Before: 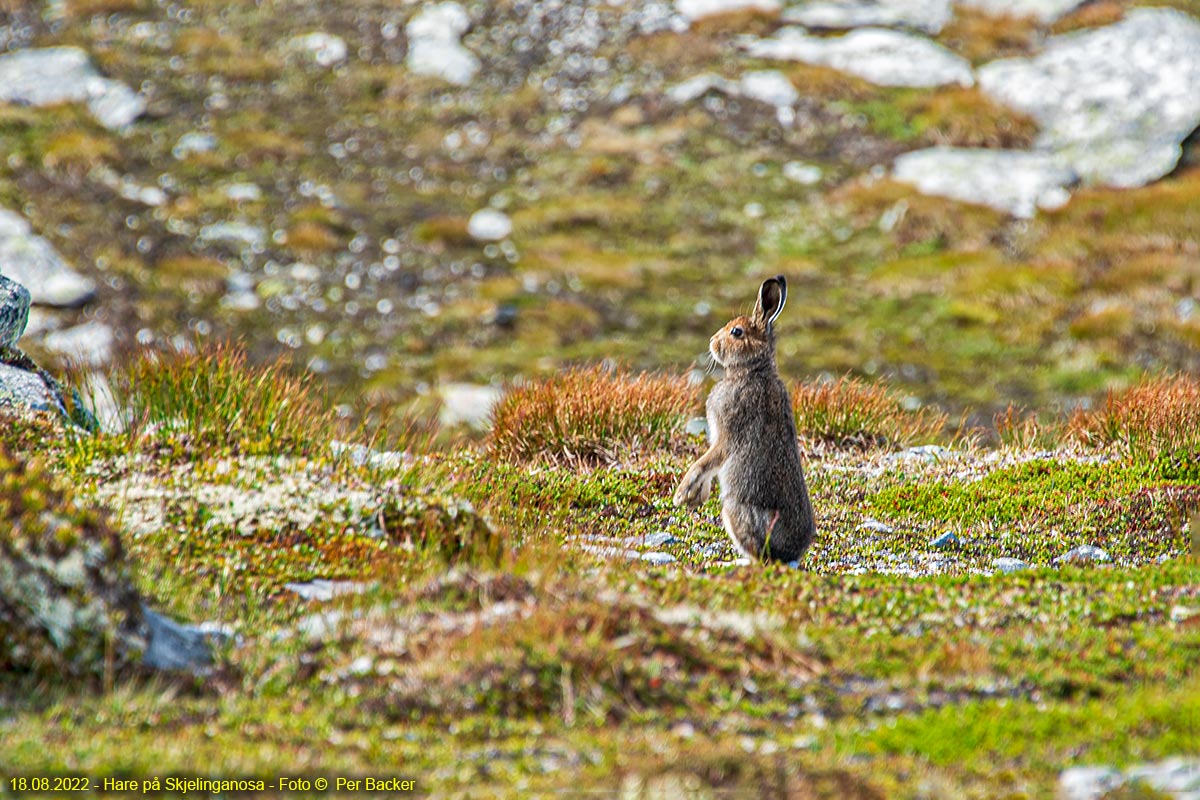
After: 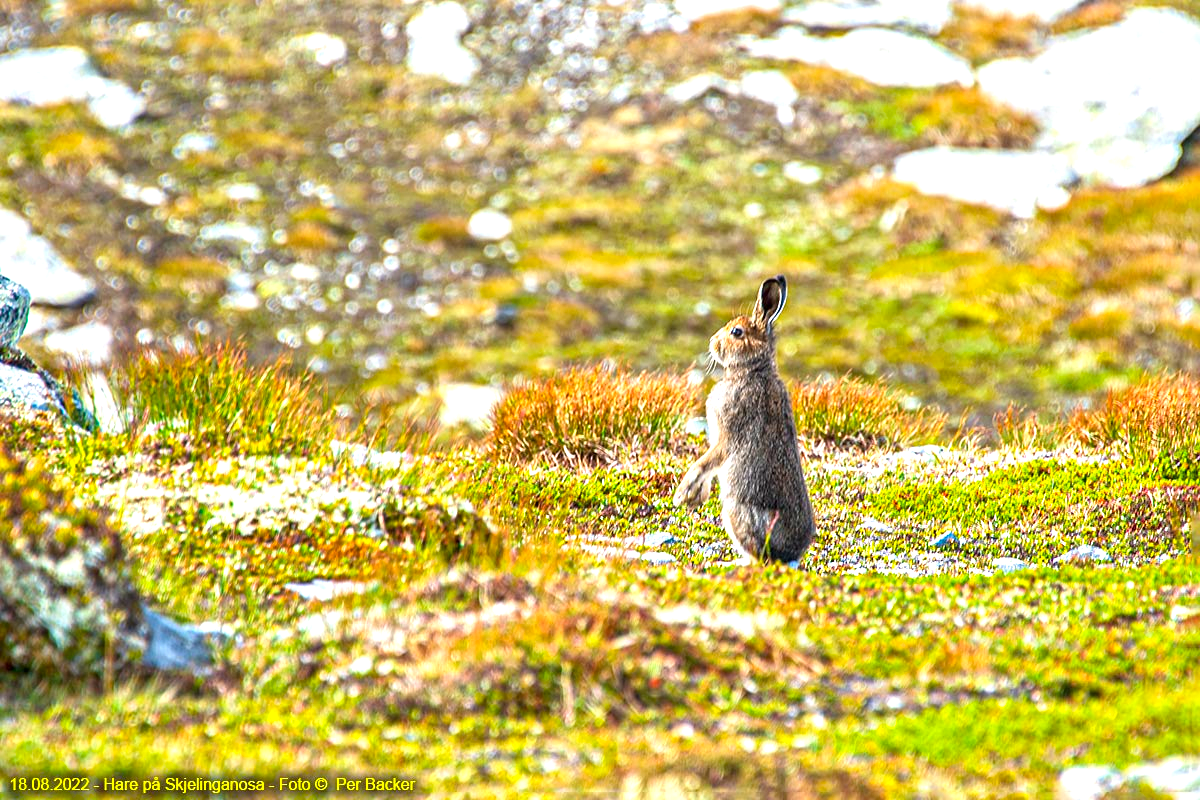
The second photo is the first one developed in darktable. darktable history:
color balance rgb: shadows fall-off 298.744%, white fulcrum 1.99 EV, highlights fall-off 299.082%, linear chroma grading › global chroma 14.391%, perceptual saturation grading › global saturation 0.825%, mask middle-gray fulcrum 99.307%, global vibrance 20%, contrast gray fulcrum 38.341%
exposure: black level correction 0, exposure 0.953 EV, compensate exposure bias true, compensate highlight preservation false
